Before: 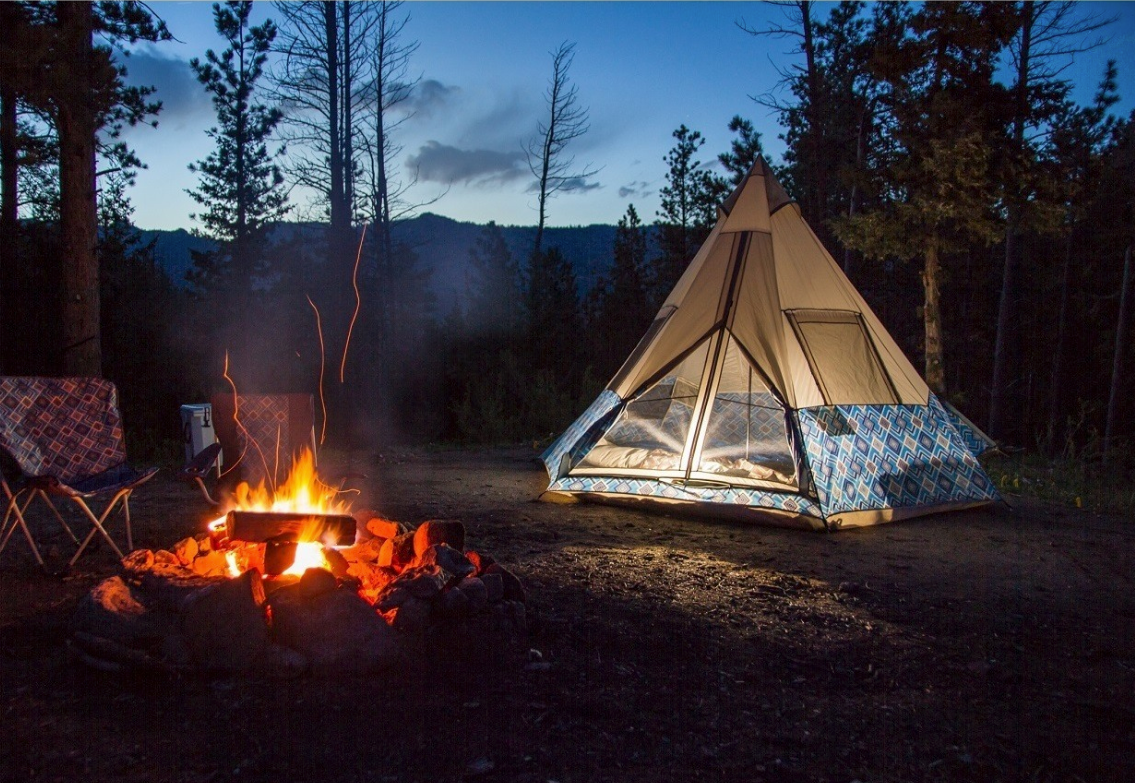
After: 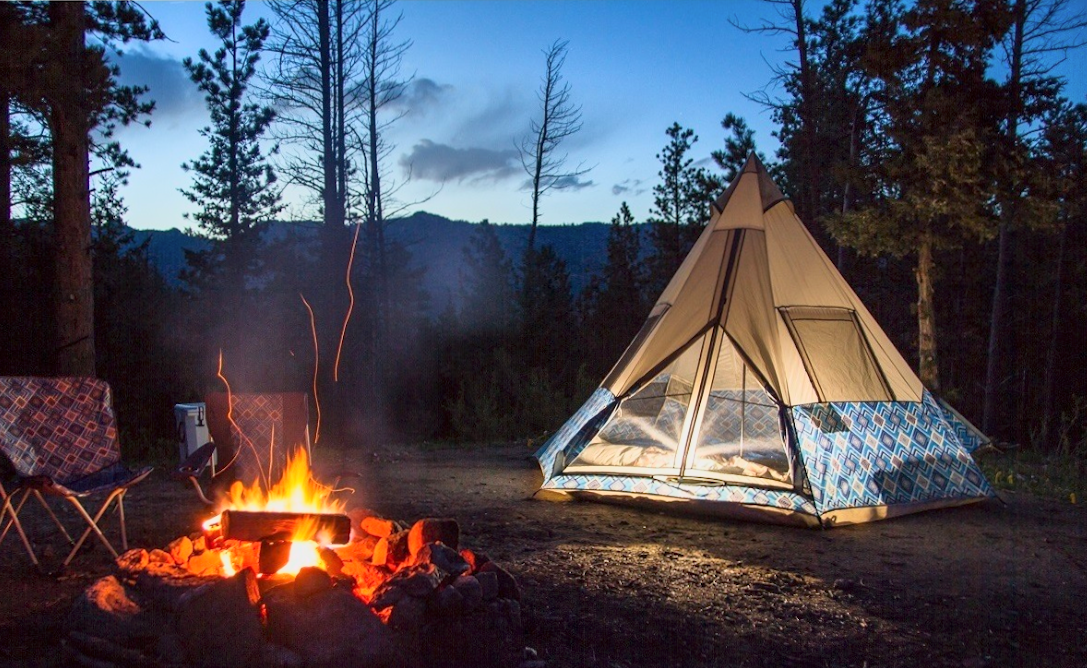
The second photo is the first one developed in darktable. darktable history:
crop and rotate: angle 0.204°, left 0.325%, right 3.389%, bottom 14.206%
base curve: curves: ch0 [(0, 0) (0.088, 0.125) (0.176, 0.251) (0.354, 0.501) (0.613, 0.749) (1, 0.877)]
